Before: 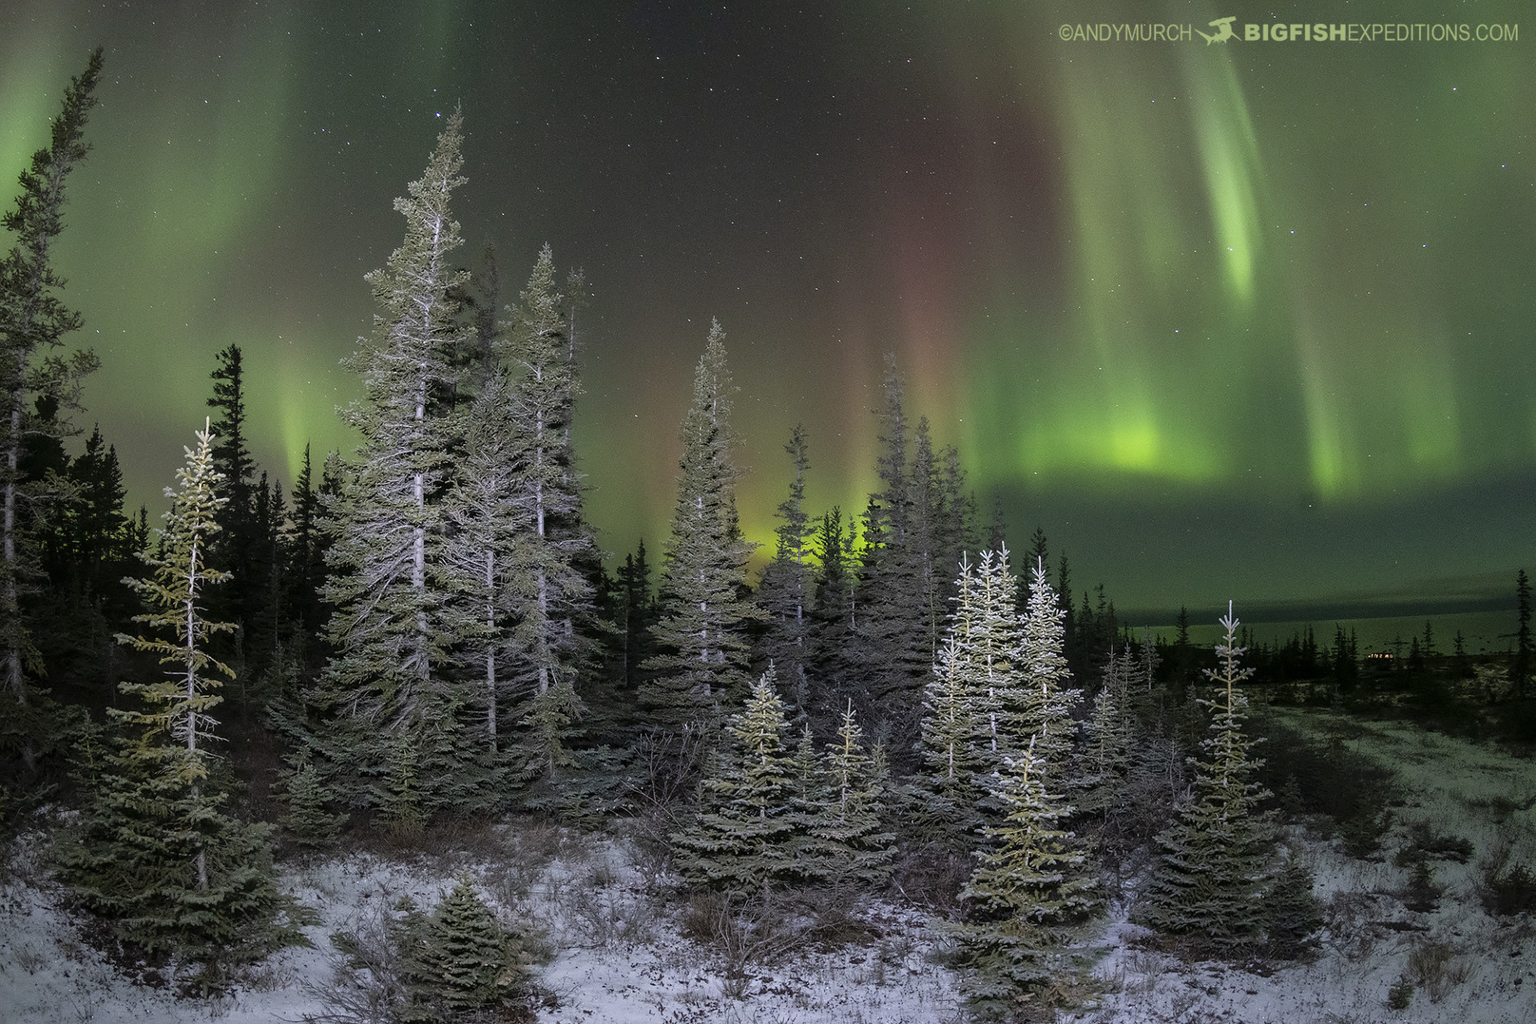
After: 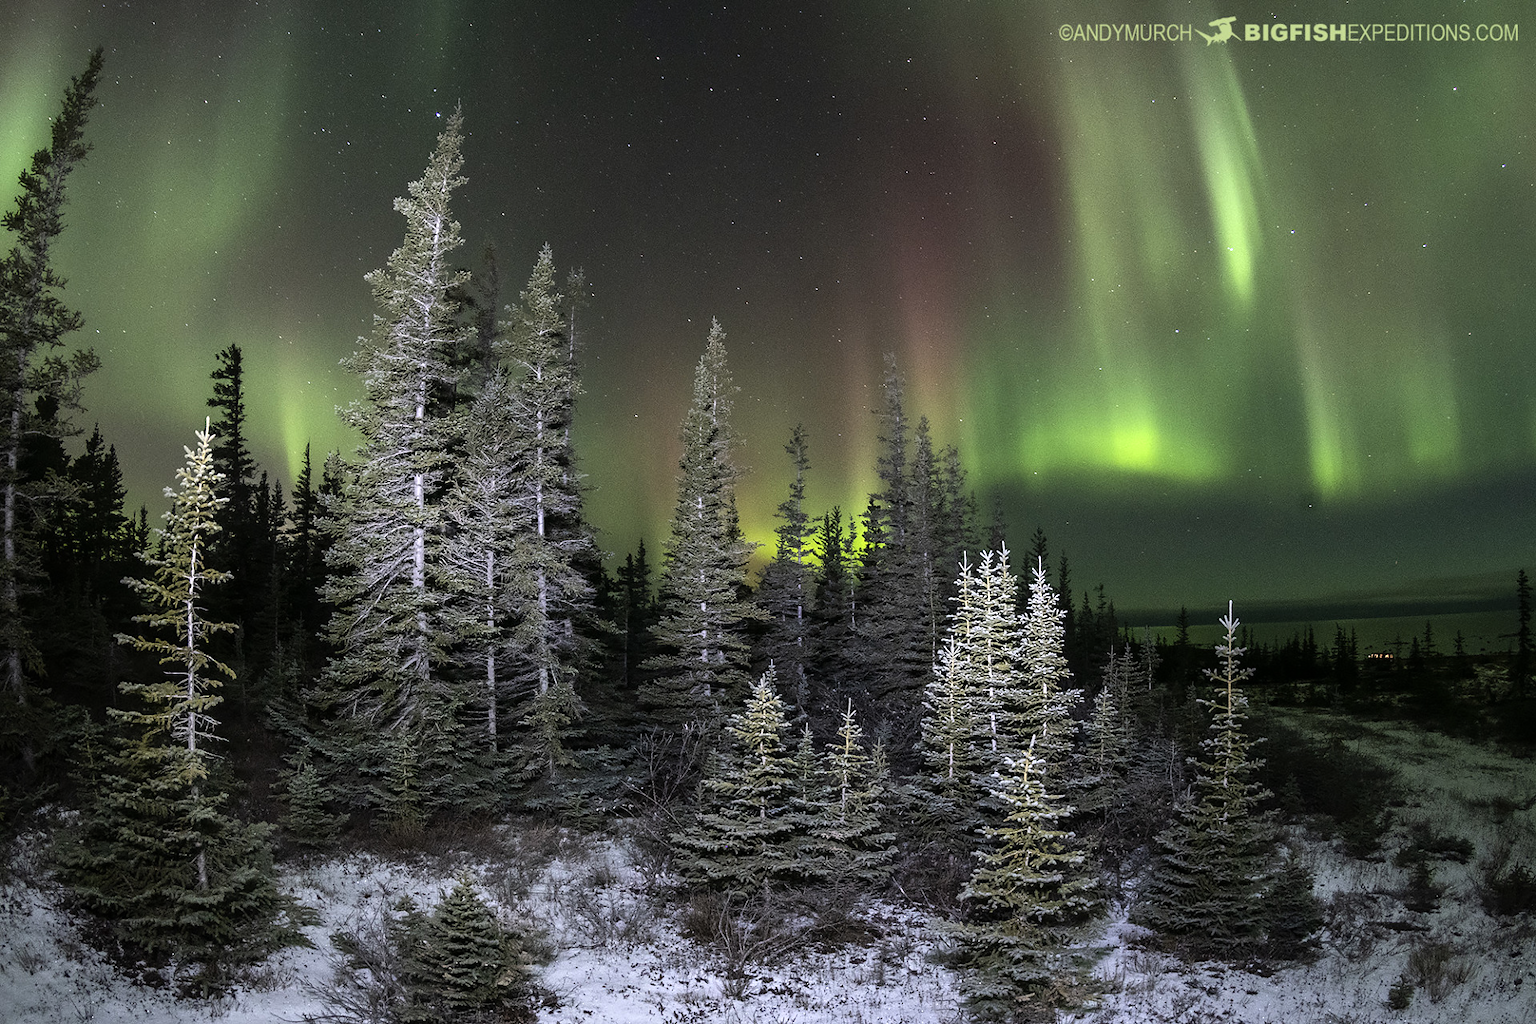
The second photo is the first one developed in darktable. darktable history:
rgb levels: preserve colors max RGB
tone equalizer: -8 EV -0.75 EV, -7 EV -0.7 EV, -6 EV -0.6 EV, -5 EV -0.4 EV, -3 EV 0.4 EV, -2 EV 0.6 EV, -1 EV 0.7 EV, +0 EV 0.75 EV, edges refinement/feathering 500, mask exposure compensation -1.57 EV, preserve details no
